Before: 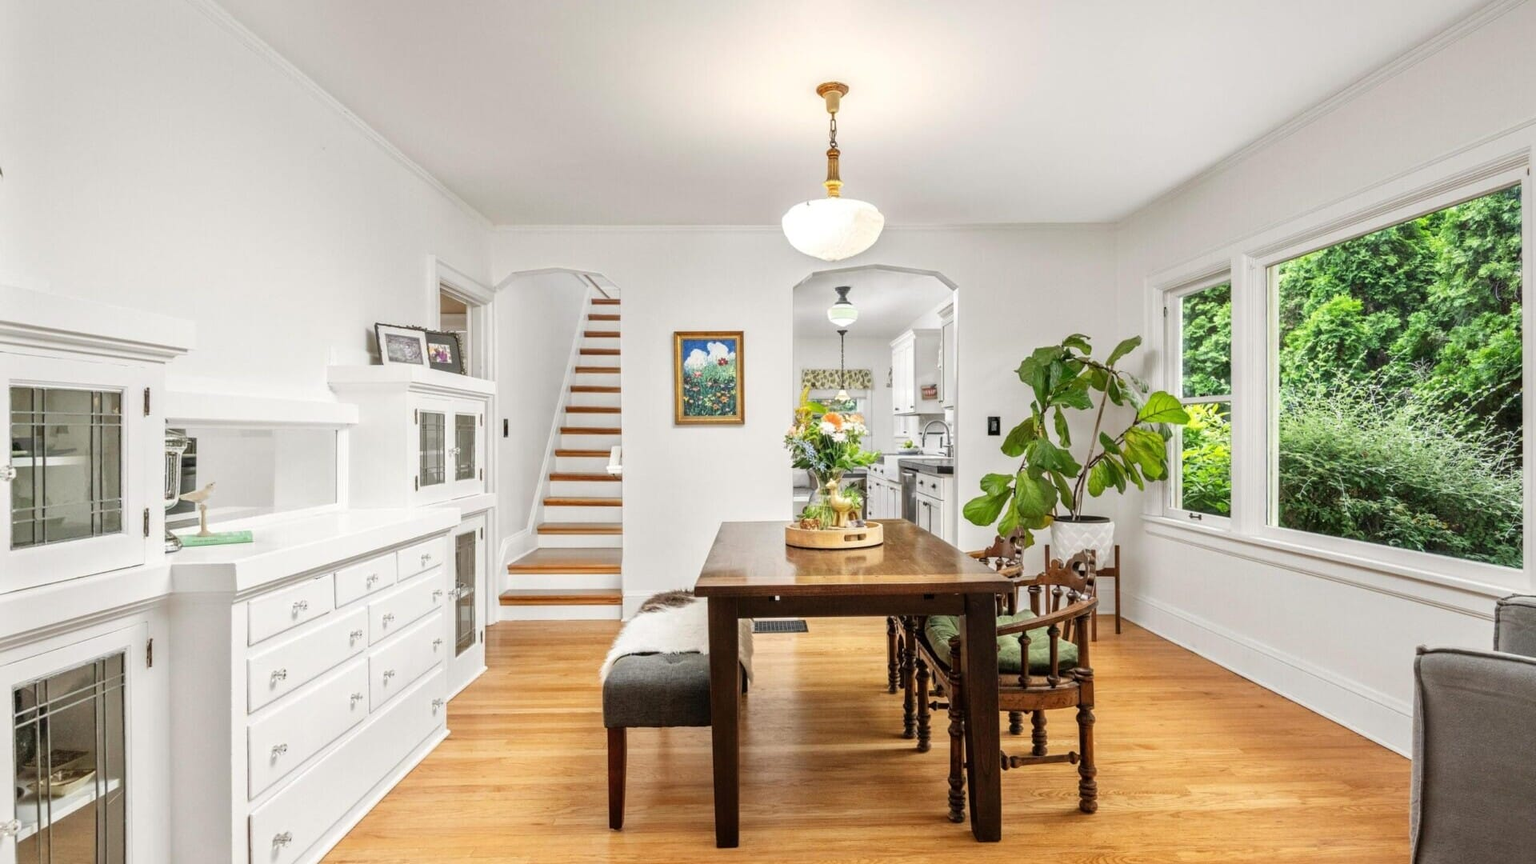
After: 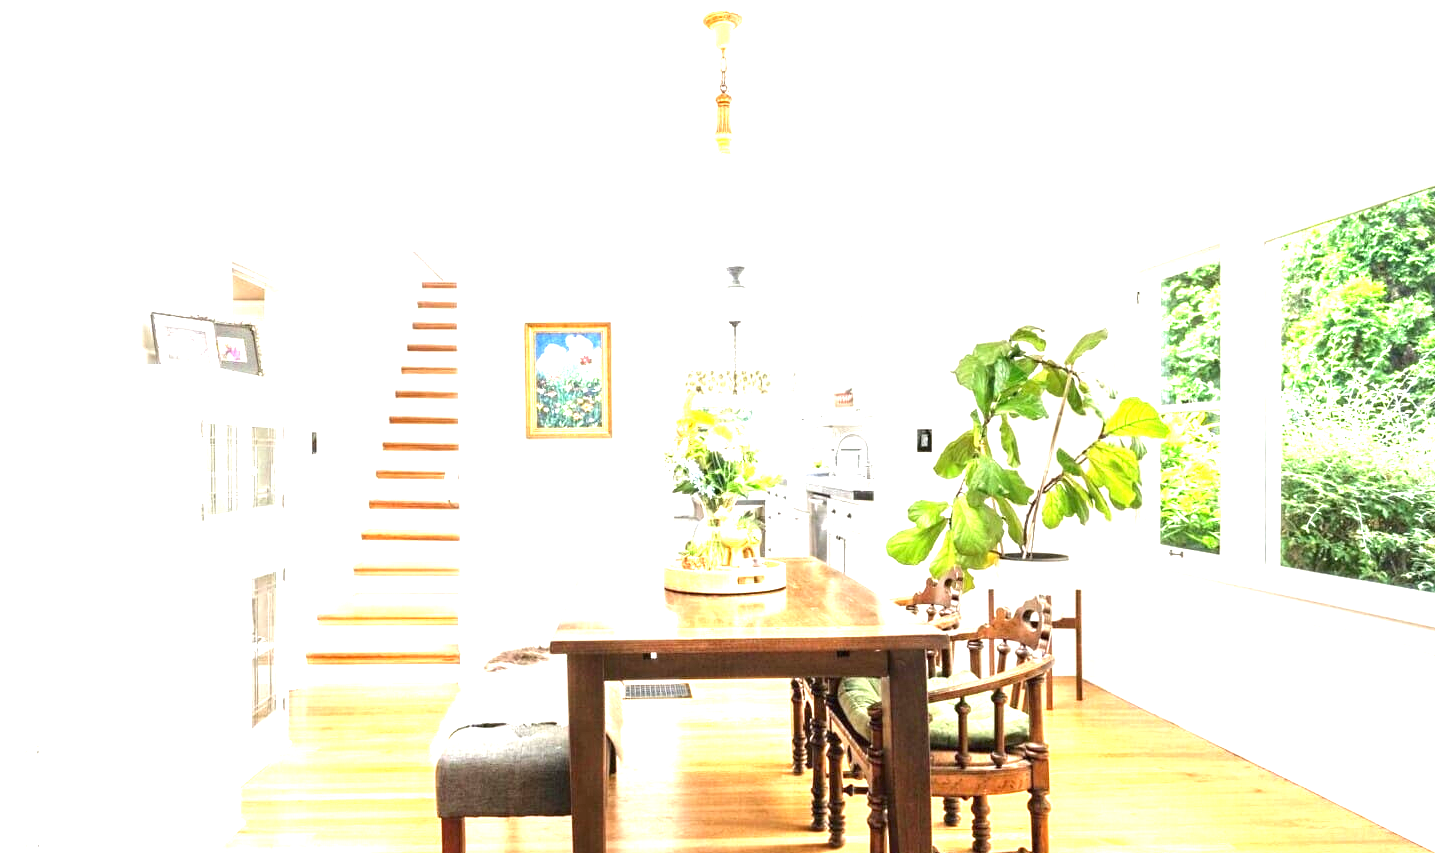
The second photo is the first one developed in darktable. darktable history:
crop: left 16.573%, top 8.556%, right 8.685%, bottom 12.453%
exposure: black level correction 0, exposure 2.131 EV, compensate highlight preservation false
